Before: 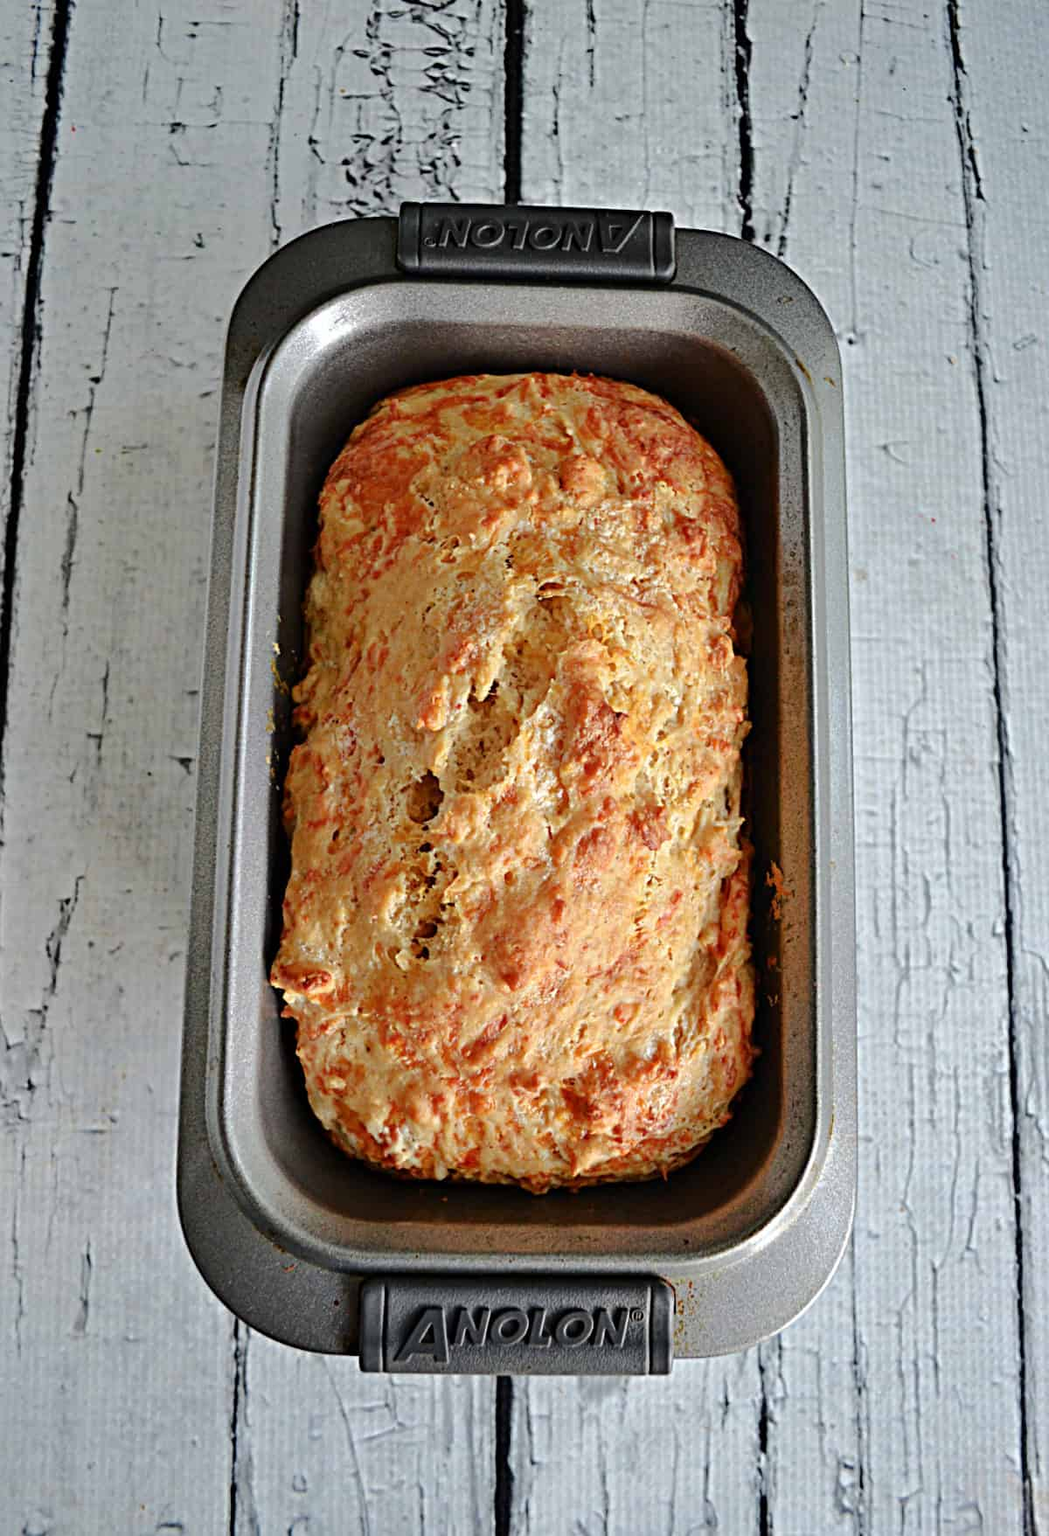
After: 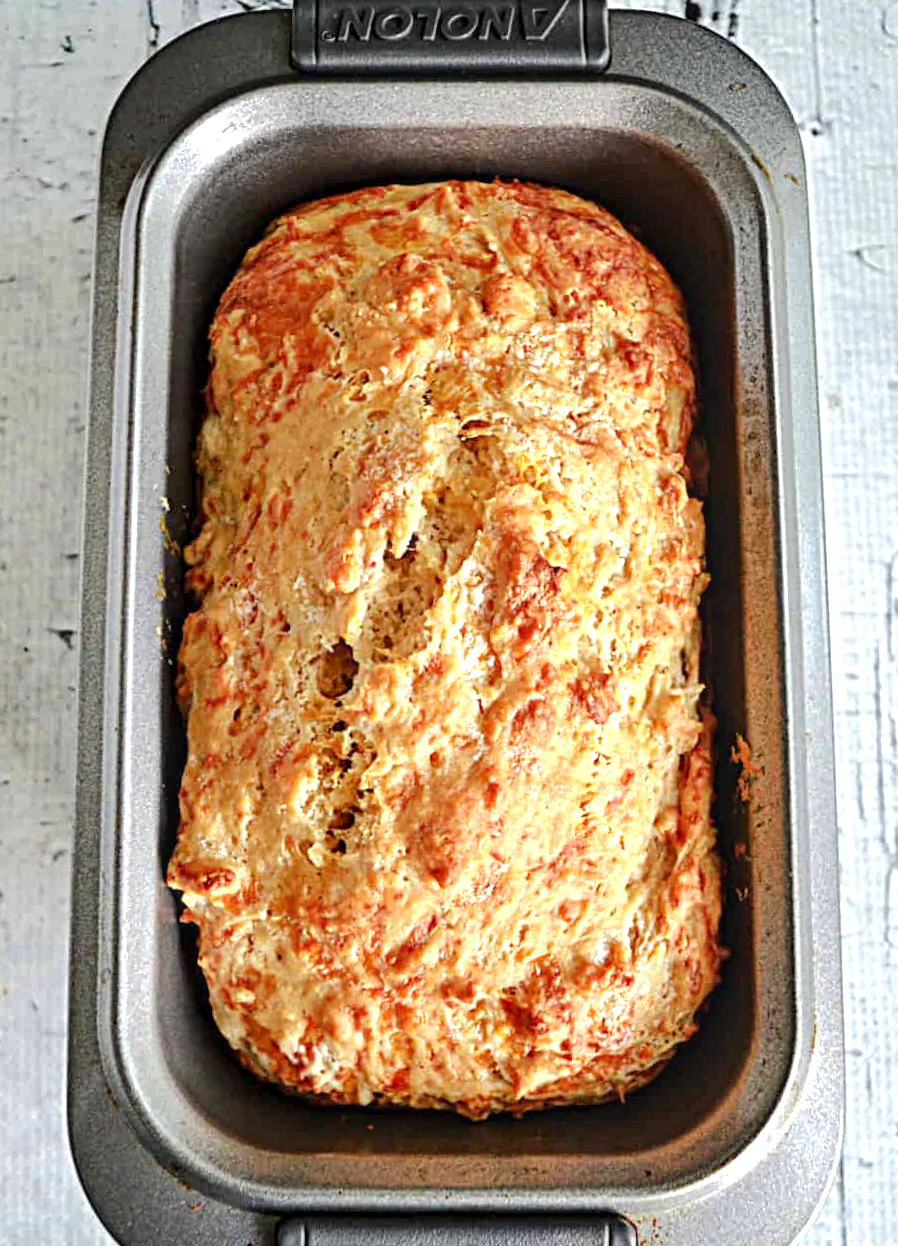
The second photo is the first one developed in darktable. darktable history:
exposure: black level correction 0, exposure 0.7 EV, compensate exposure bias true, compensate highlight preservation false
crop and rotate: left 11.831%, top 11.346%, right 13.429%, bottom 13.899%
local contrast: on, module defaults
rotate and perspective: rotation -1.32°, lens shift (horizontal) -0.031, crop left 0.015, crop right 0.985, crop top 0.047, crop bottom 0.982
